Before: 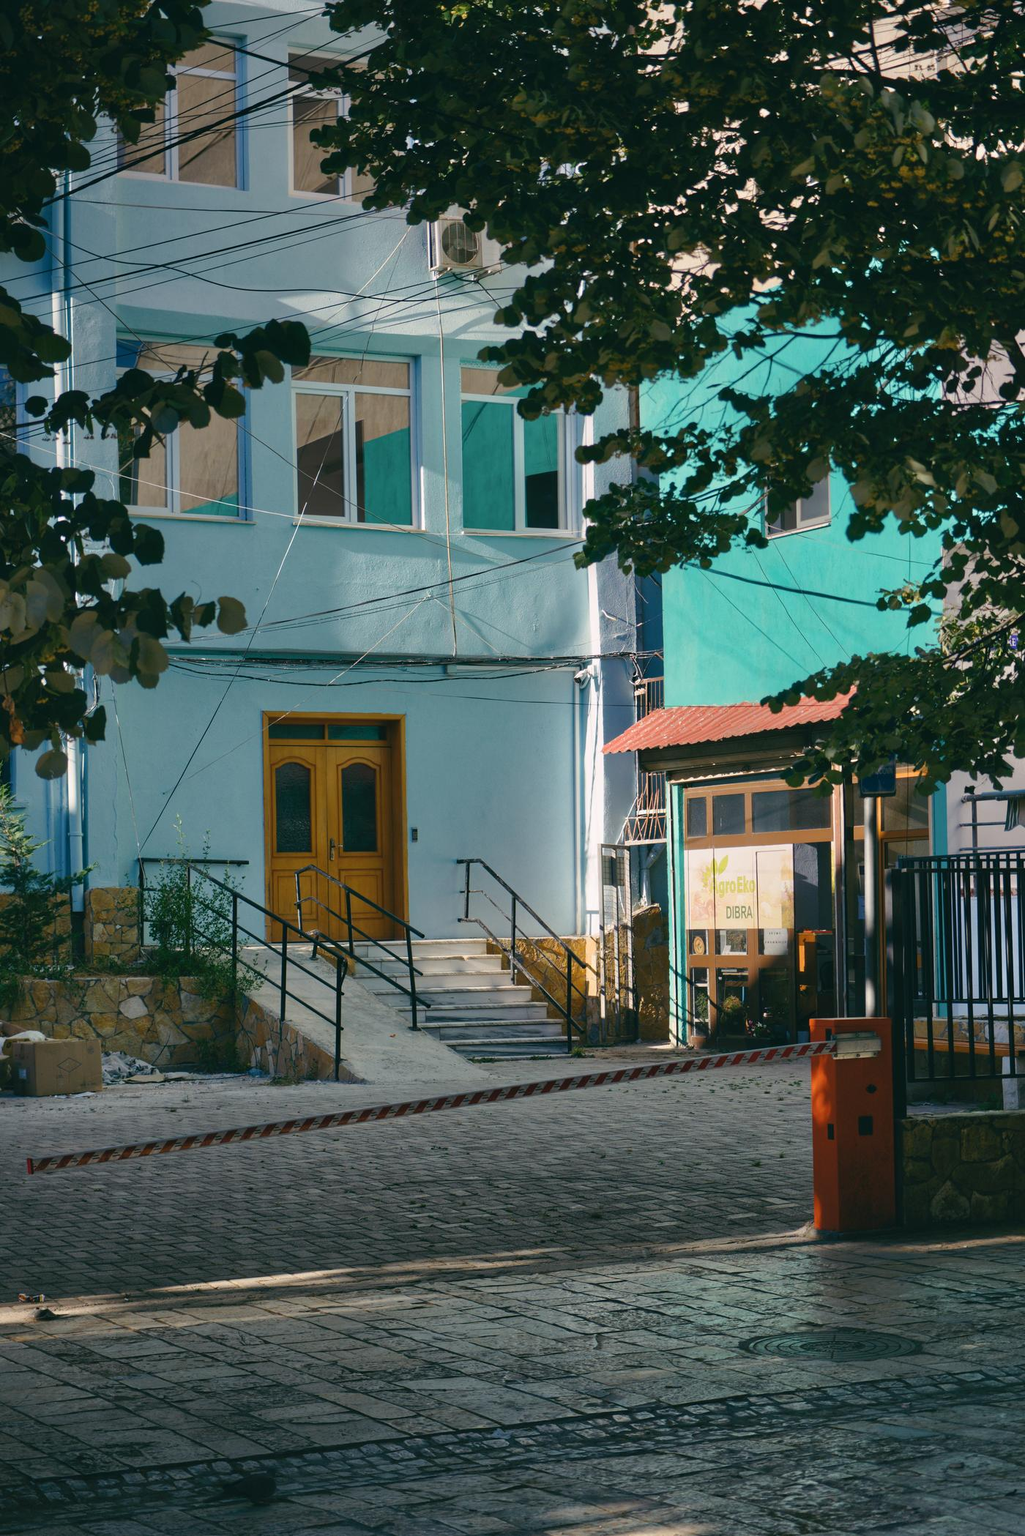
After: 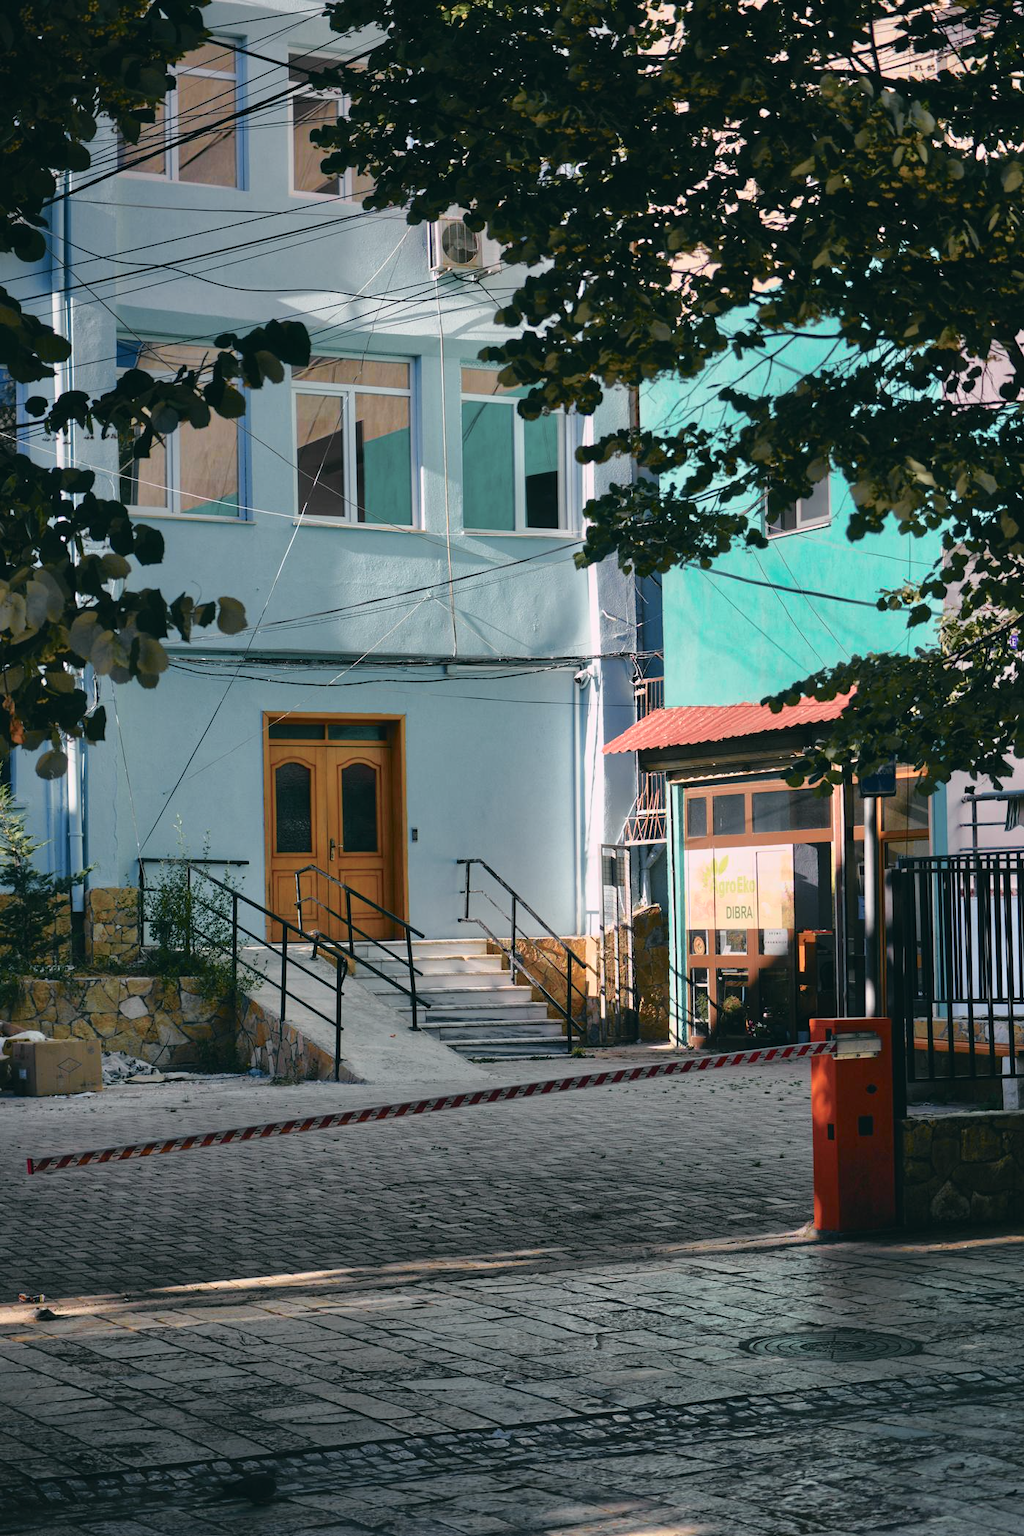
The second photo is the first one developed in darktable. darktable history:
tone curve: curves: ch0 [(0, 0.009) (0.105, 0.08) (0.195, 0.18) (0.283, 0.316) (0.384, 0.434) (0.485, 0.531) (0.638, 0.69) (0.81, 0.872) (1, 0.977)]; ch1 [(0, 0) (0.161, 0.092) (0.35, 0.33) (0.379, 0.401) (0.456, 0.469) (0.498, 0.502) (0.52, 0.536) (0.586, 0.617) (0.635, 0.655) (1, 1)]; ch2 [(0, 0) (0.371, 0.362) (0.437, 0.437) (0.483, 0.484) (0.53, 0.515) (0.56, 0.571) (0.622, 0.606) (1, 1)], color space Lab, independent channels, preserve colors none
